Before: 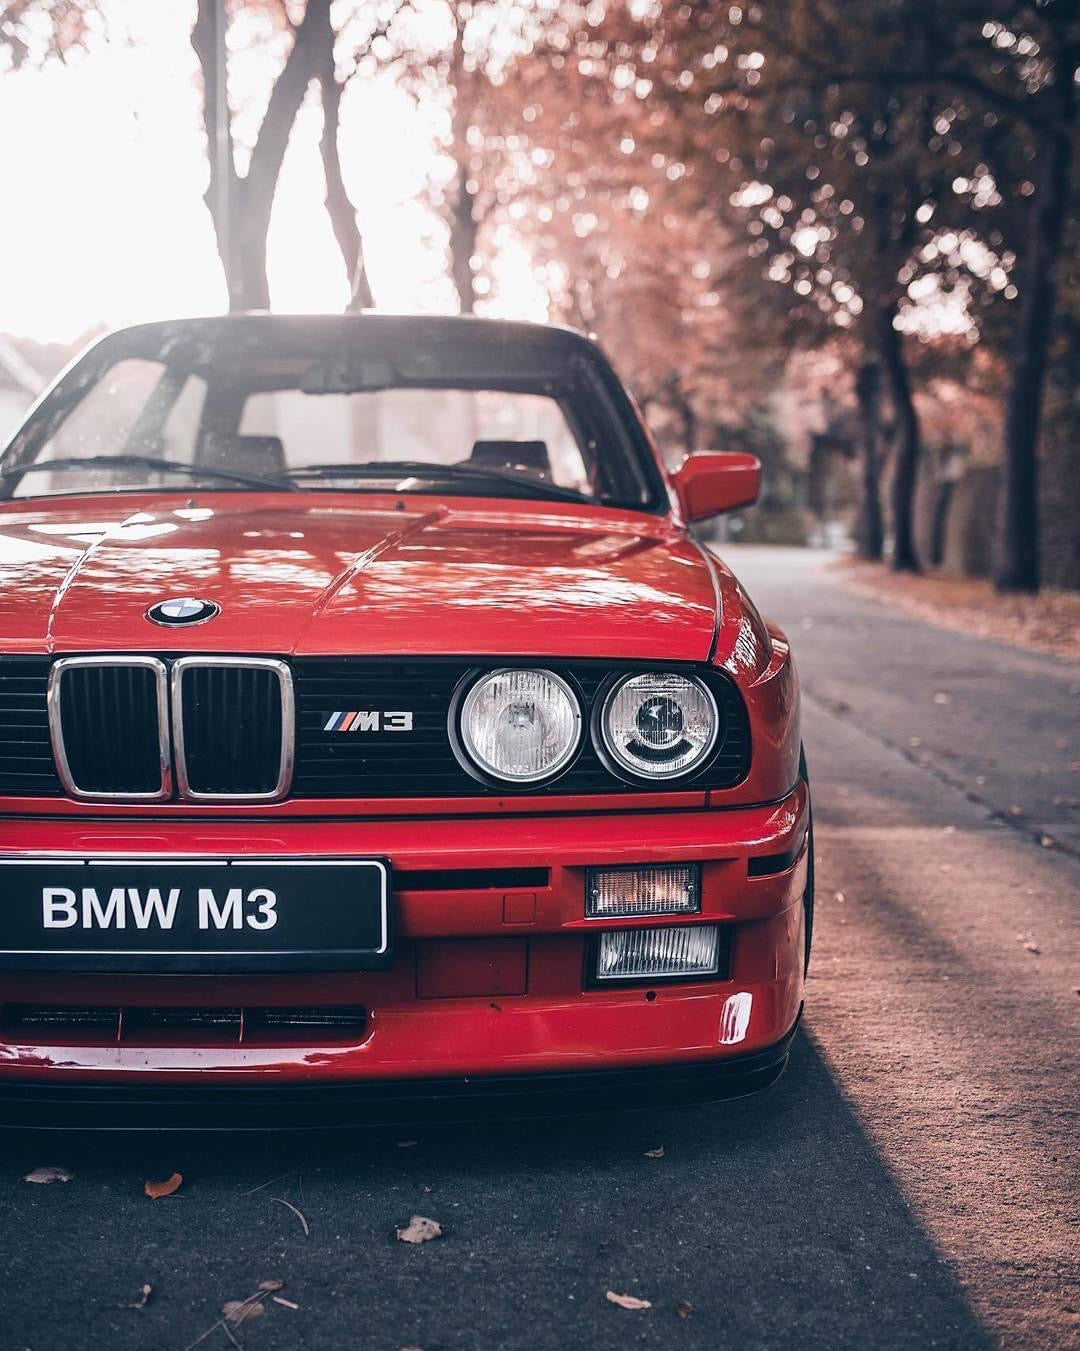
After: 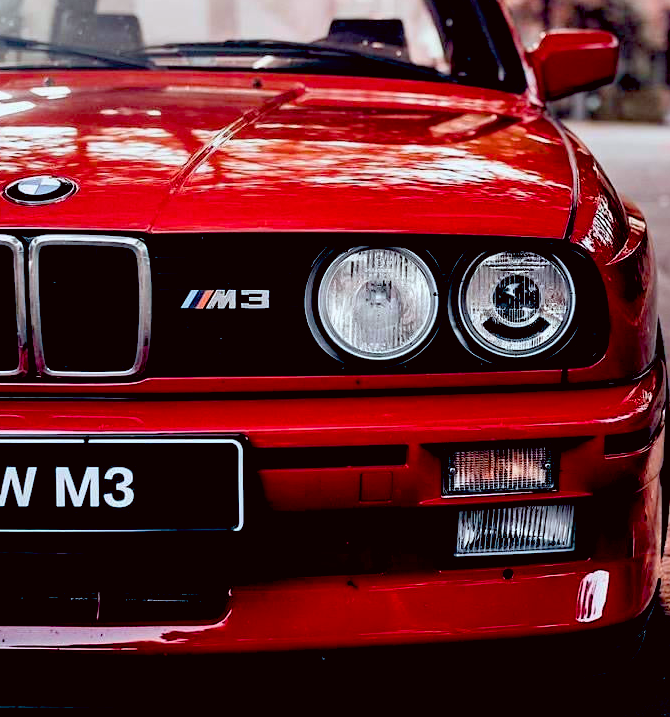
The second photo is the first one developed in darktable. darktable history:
color balance rgb: perceptual saturation grading › global saturation 30%, global vibrance 20%
crop: left 13.312%, top 31.28%, right 24.627%, bottom 15.582%
color correction: highlights a* -4.98, highlights b* -3.76, shadows a* 3.83, shadows b* 4.08
exposure: black level correction 0.056, exposure -0.039 EV, compensate highlight preservation false
